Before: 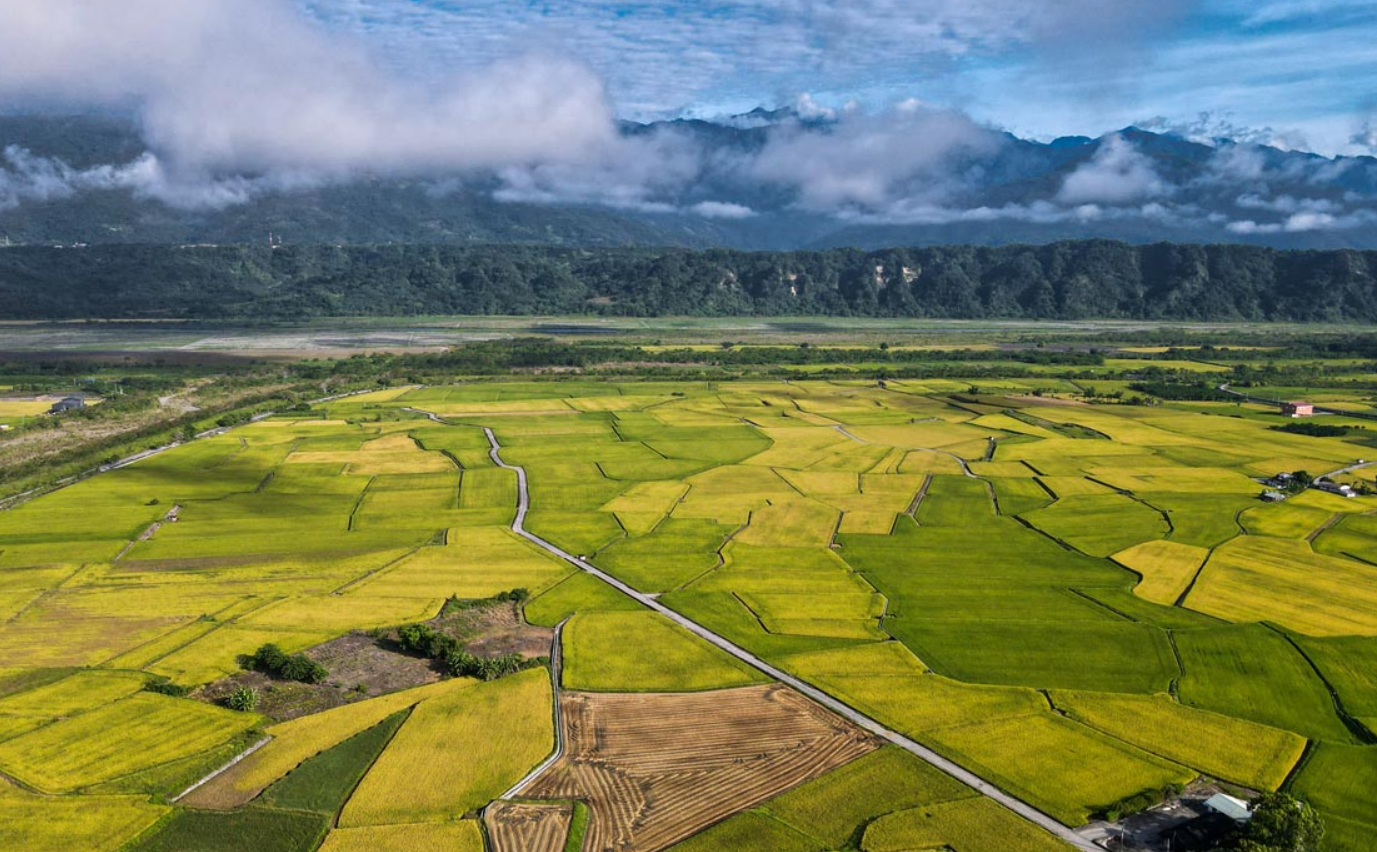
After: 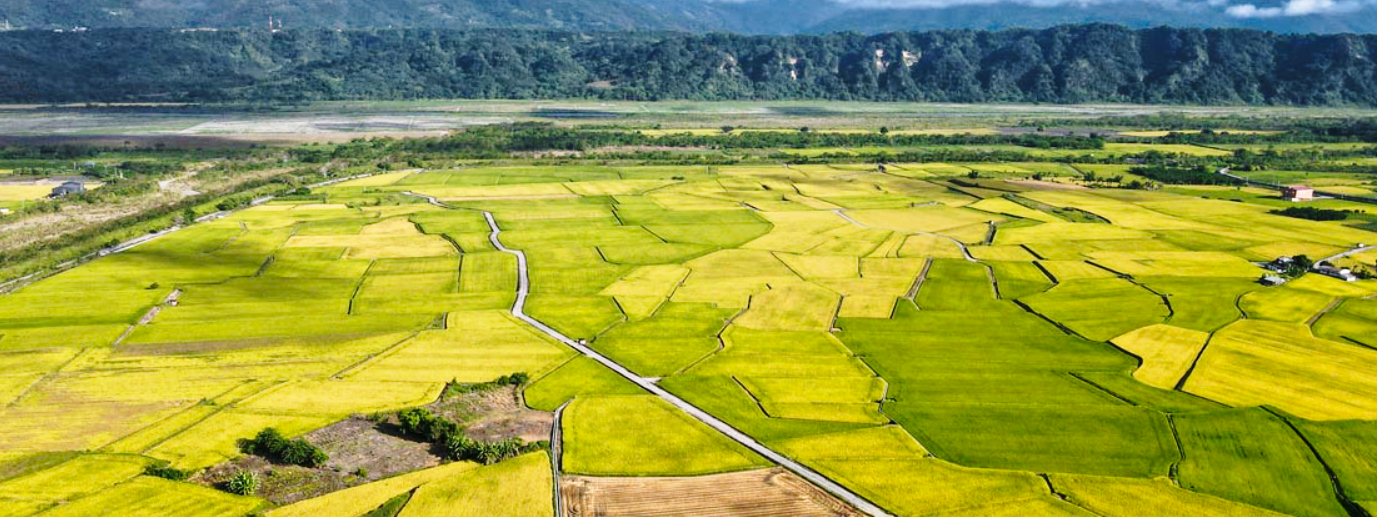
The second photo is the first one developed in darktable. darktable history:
crop and rotate: top 25.357%, bottom 13.942%
base curve: curves: ch0 [(0, 0) (0.028, 0.03) (0.121, 0.232) (0.46, 0.748) (0.859, 0.968) (1, 1)], preserve colors none
